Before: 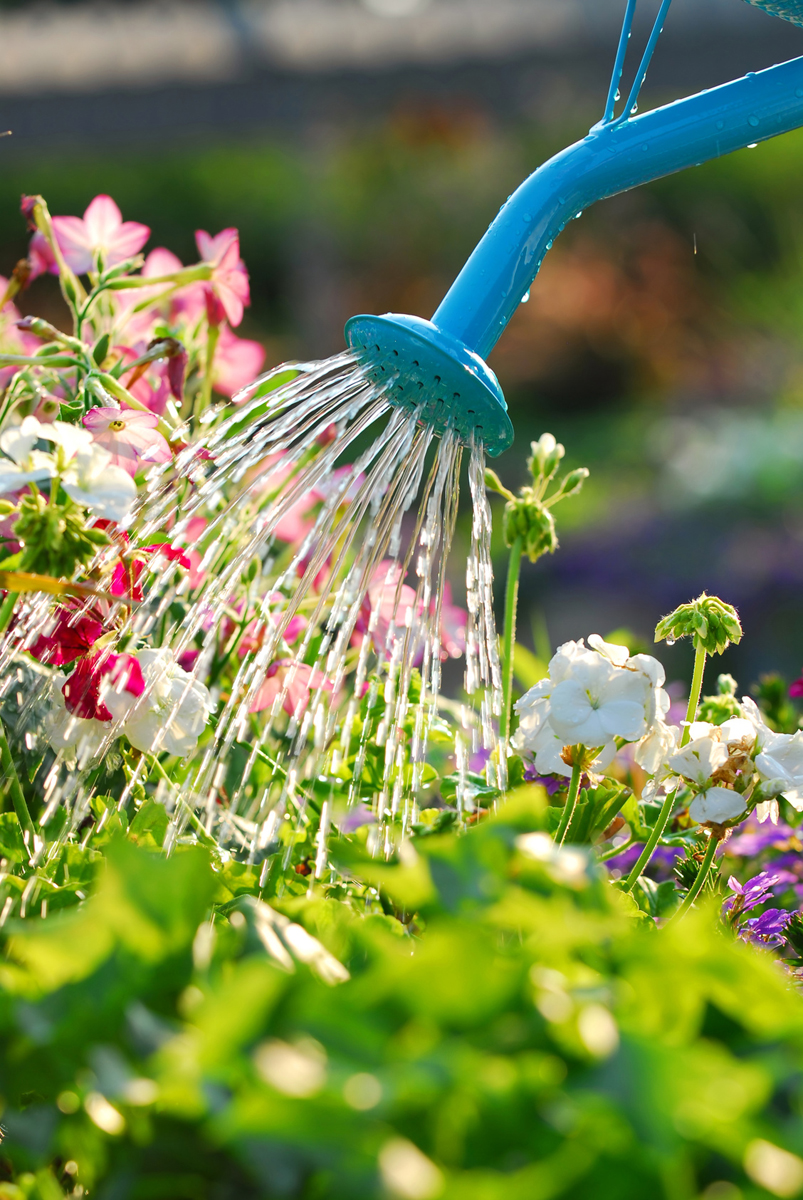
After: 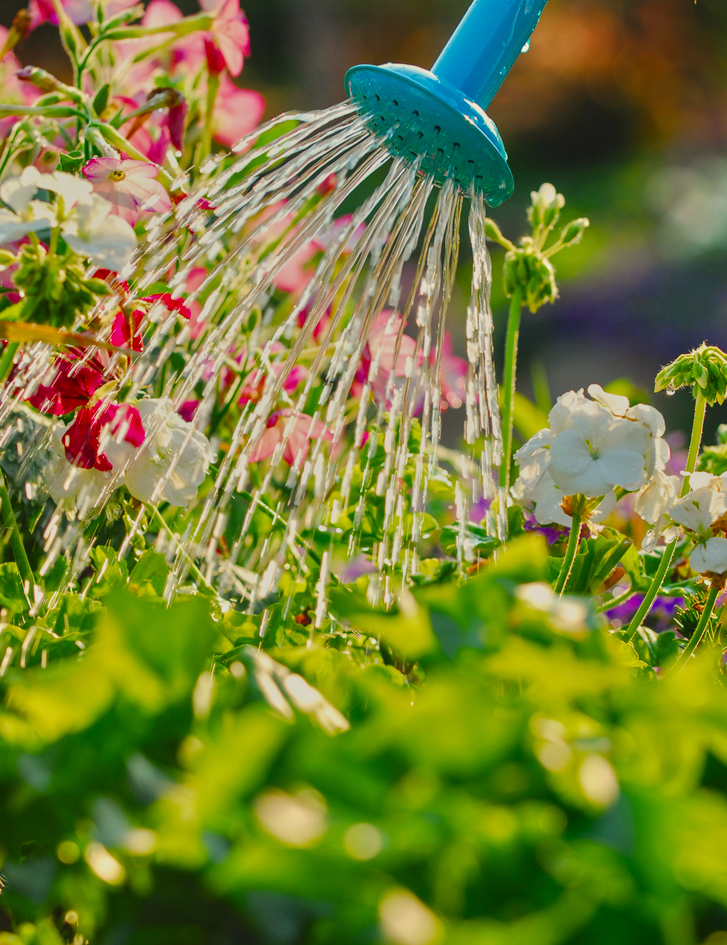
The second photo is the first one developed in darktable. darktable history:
local contrast: on, module defaults
tone equalizer: -8 EV 0.001 EV, -7 EV -0.004 EV, -6 EV 0.009 EV, -5 EV 0.032 EV, -4 EV 0.276 EV, -3 EV 0.644 EV, -2 EV 0.584 EV, -1 EV 0.187 EV, +0 EV 0.024 EV
white balance: red 1.029, blue 0.92
exposure: black level correction -0.016, exposure -1.018 EV, compensate highlight preservation false
crop: top 20.916%, right 9.437%, bottom 0.316%
color balance rgb: perceptual saturation grading › global saturation 35%, perceptual saturation grading › highlights -30%, perceptual saturation grading › shadows 35%, perceptual brilliance grading › global brilliance 3%, perceptual brilliance grading › highlights -3%, perceptual brilliance grading › shadows 3%
